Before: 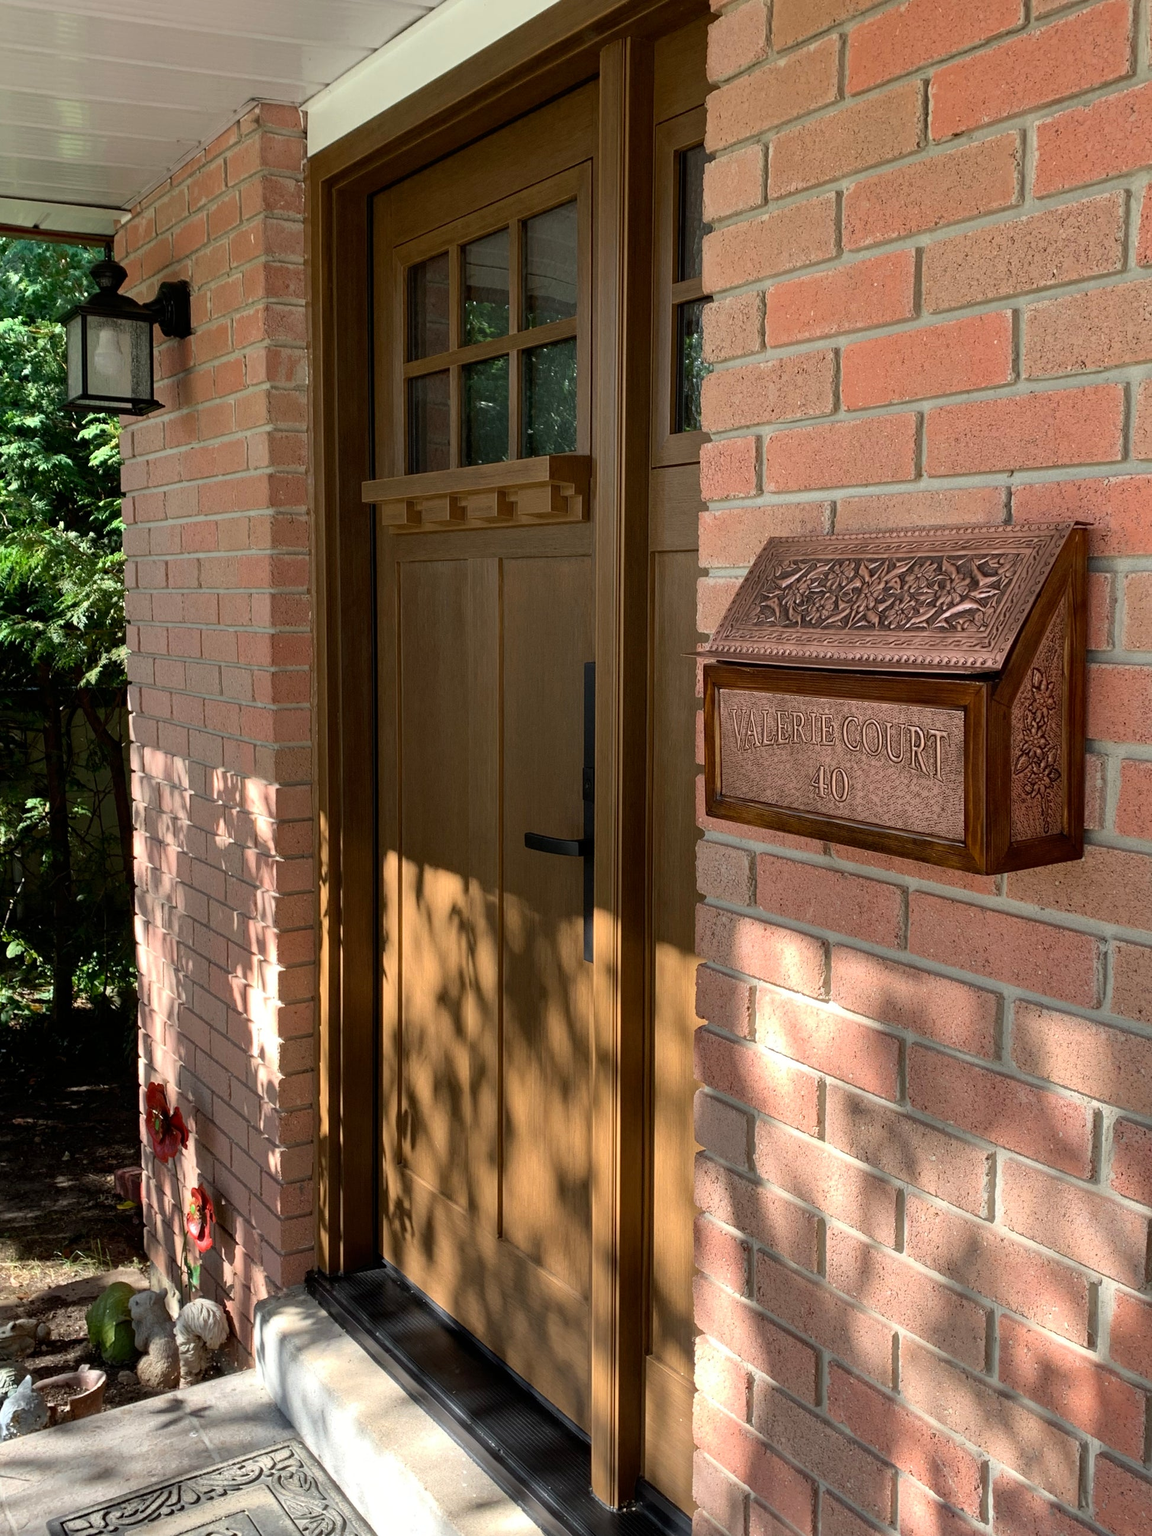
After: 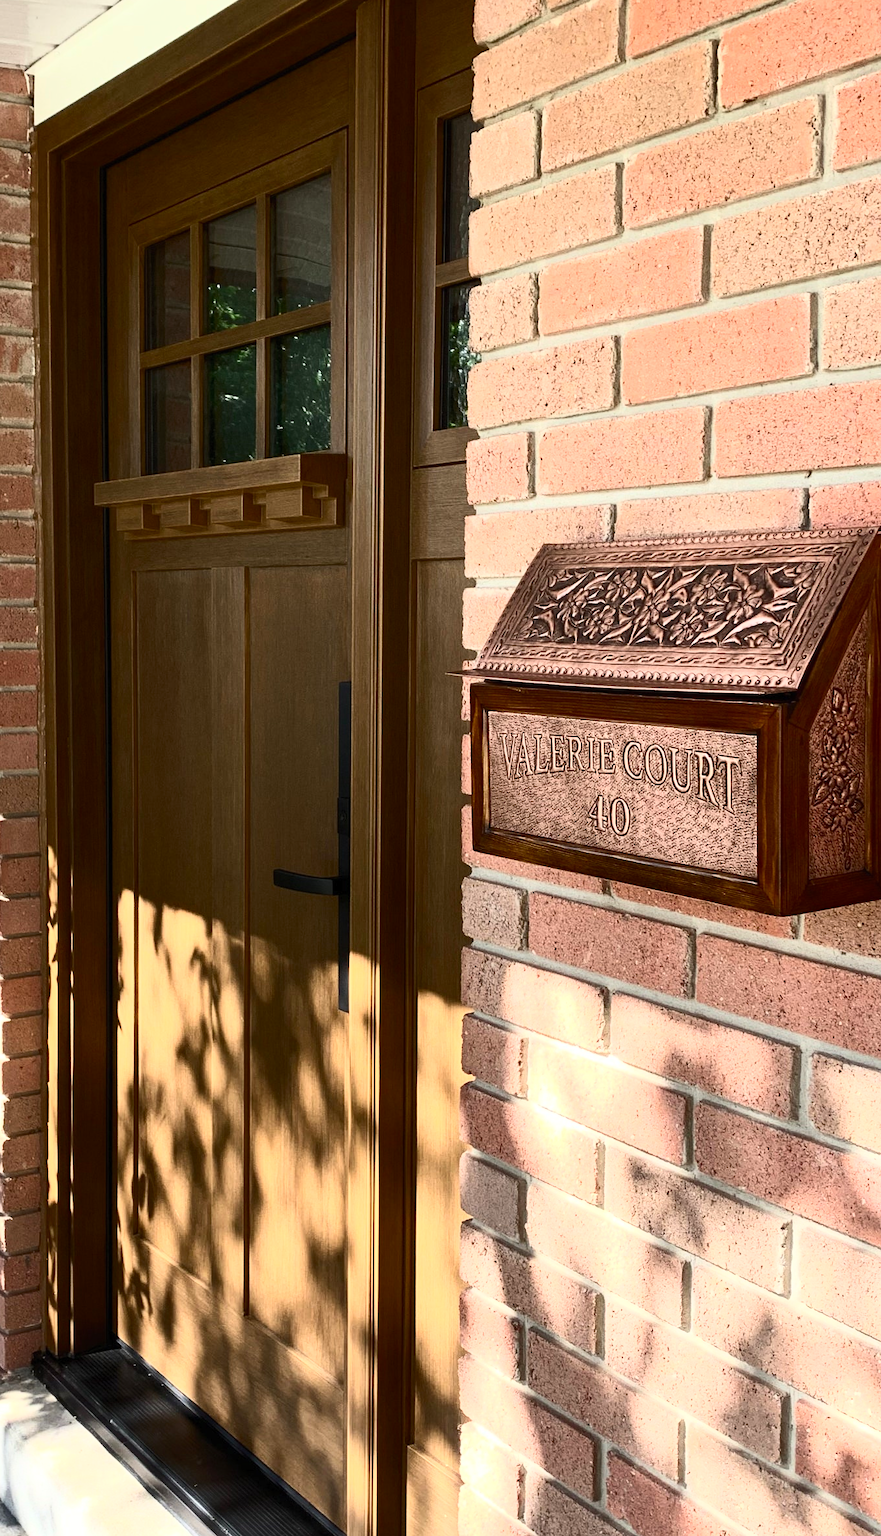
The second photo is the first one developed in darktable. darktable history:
crop and rotate: left 24.034%, top 2.838%, right 6.406%, bottom 6.299%
contrast brightness saturation: contrast 0.62, brightness 0.34, saturation 0.14
